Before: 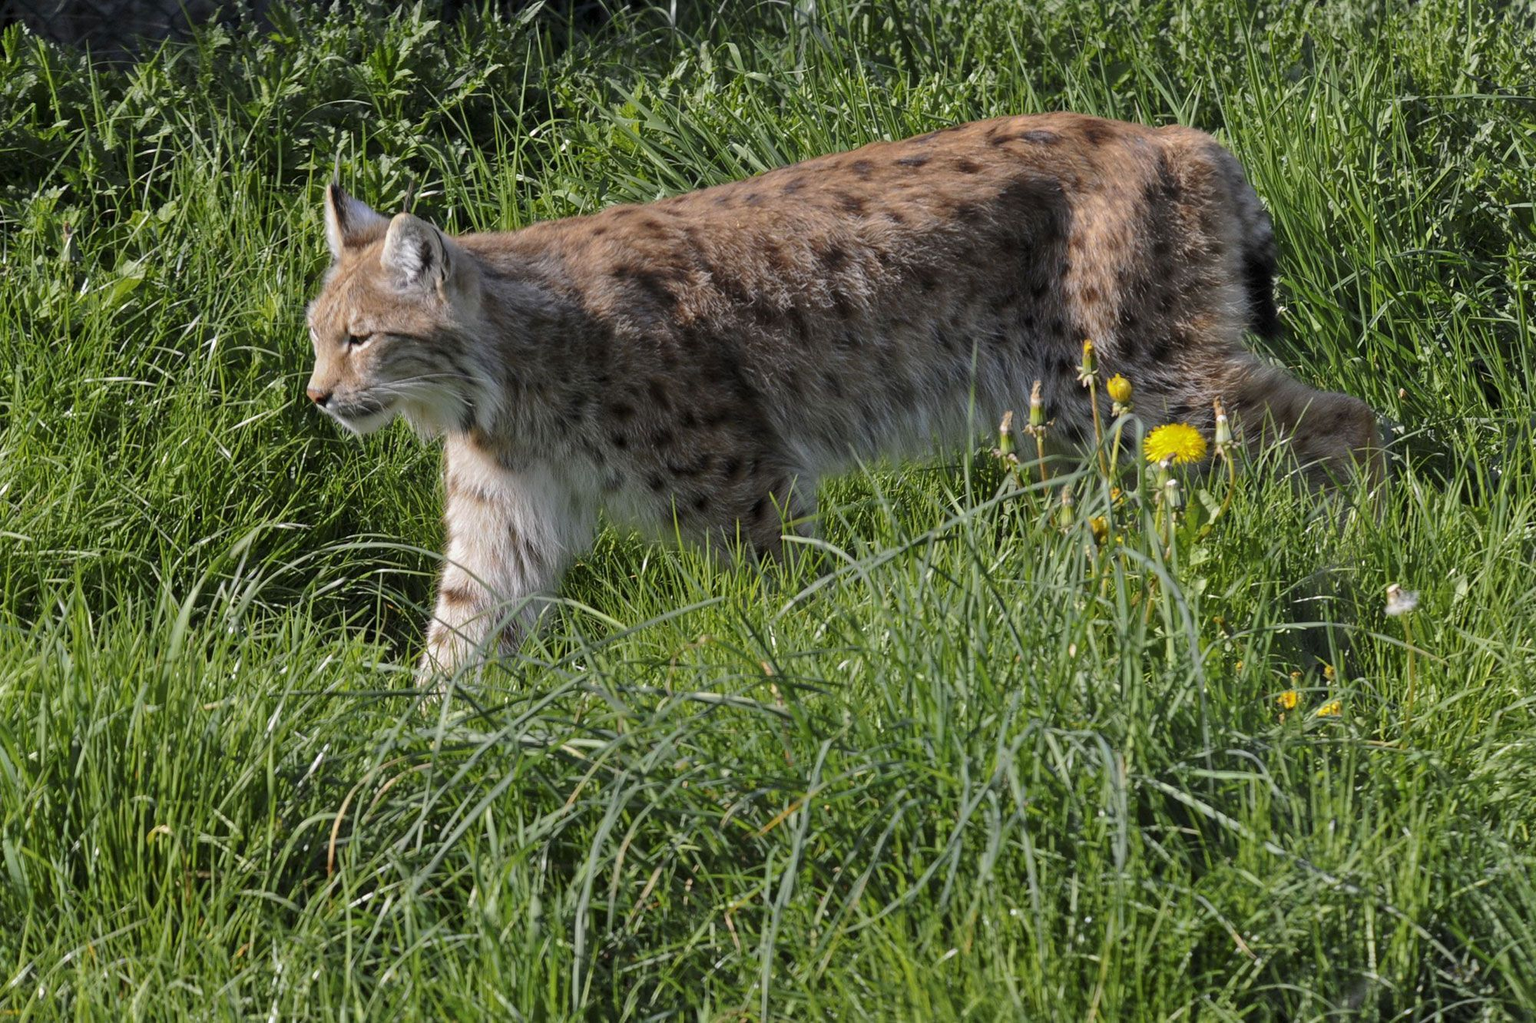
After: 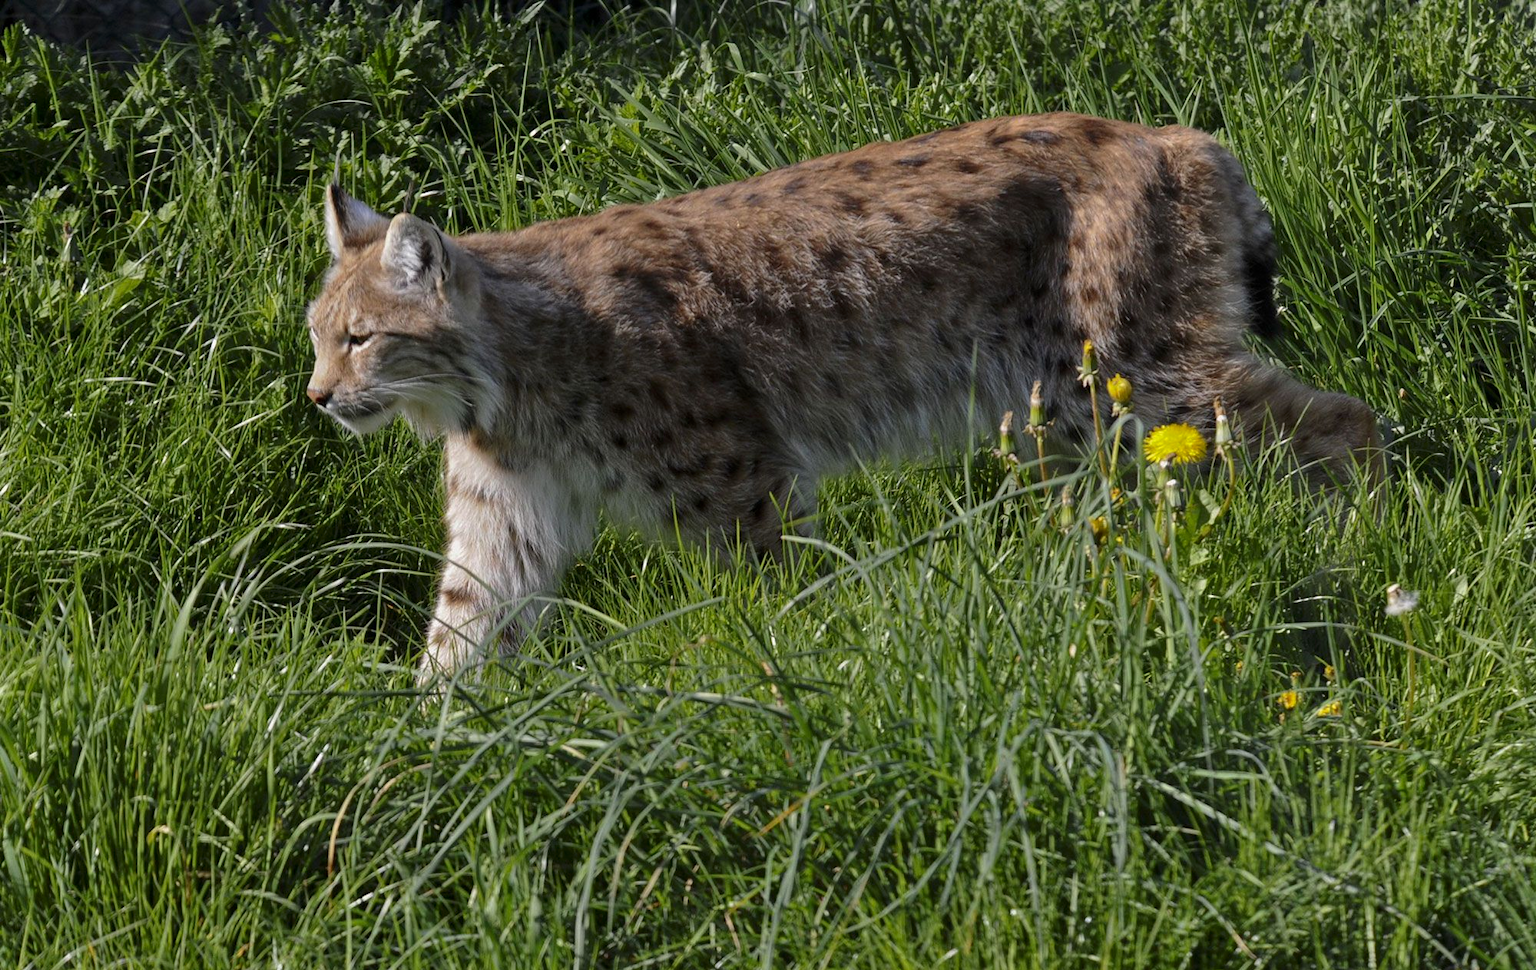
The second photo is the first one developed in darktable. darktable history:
crop and rotate: top 0%, bottom 5.097%
contrast brightness saturation: brightness -0.09
